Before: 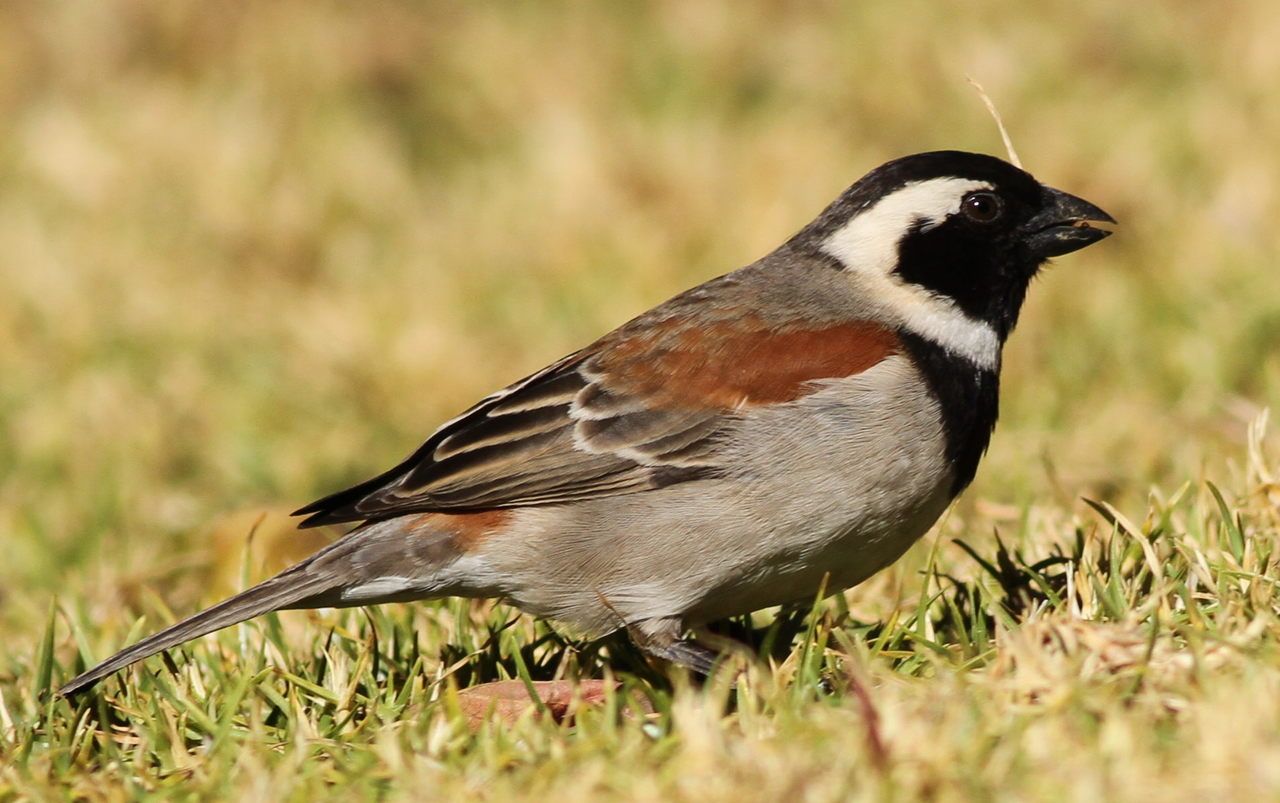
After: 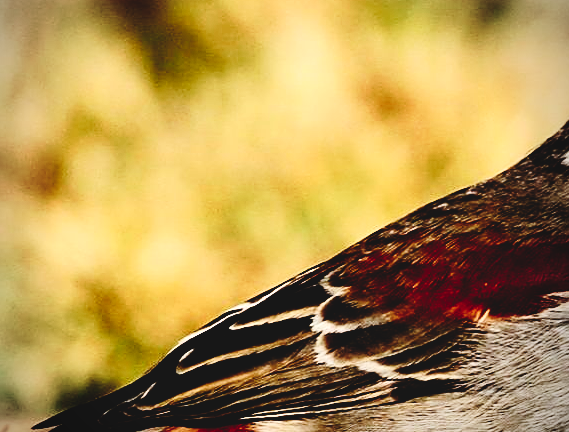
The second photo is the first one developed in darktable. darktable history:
exposure: black level correction 0.009, compensate highlight preservation false
crop: left 20.182%, top 10.915%, right 35.332%, bottom 34.33%
vignetting: on, module defaults
contrast brightness saturation: contrast 0.273
base curve: curves: ch0 [(0, 0.036) (0.083, 0.04) (0.804, 1)], preserve colors none
sharpen: radius 2.477, amount 0.338
tone curve: curves: ch0 [(0, 0) (0.003, 0.001) (0.011, 0.006) (0.025, 0.012) (0.044, 0.018) (0.069, 0.025) (0.1, 0.045) (0.136, 0.074) (0.177, 0.124) (0.224, 0.196) (0.277, 0.289) (0.335, 0.396) (0.399, 0.495) (0.468, 0.585) (0.543, 0.663) (0.623, 0.728) (0.709, 0.808) (0.801, 0.87) (0.898, 0.932) (1, 1)], preserve colors none
